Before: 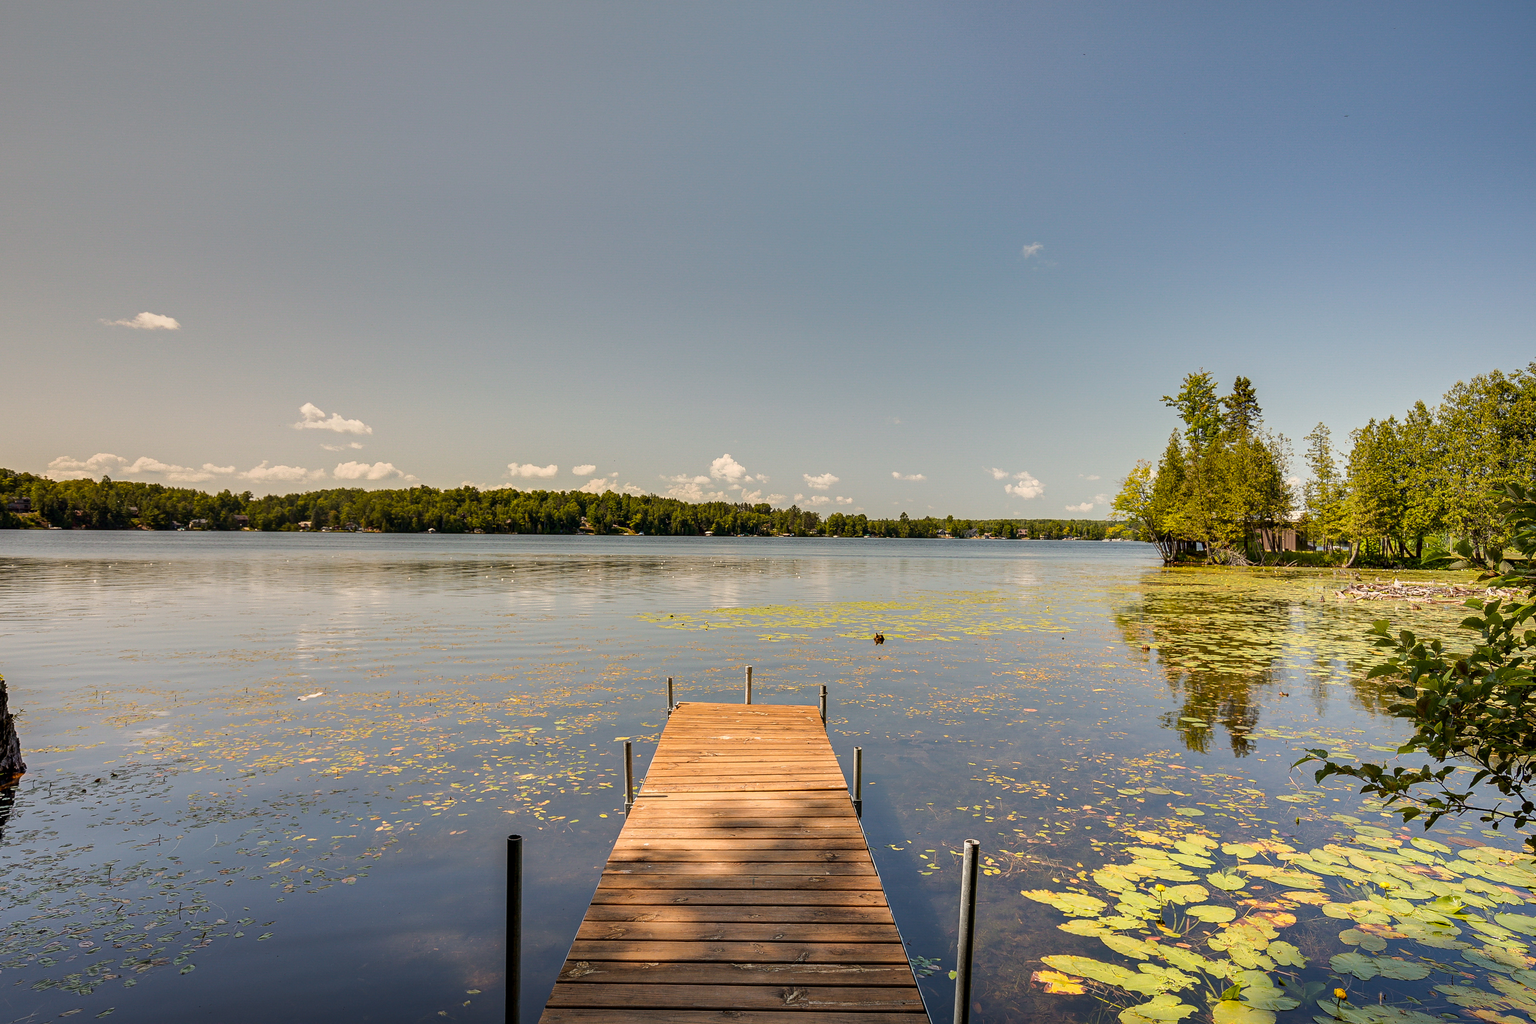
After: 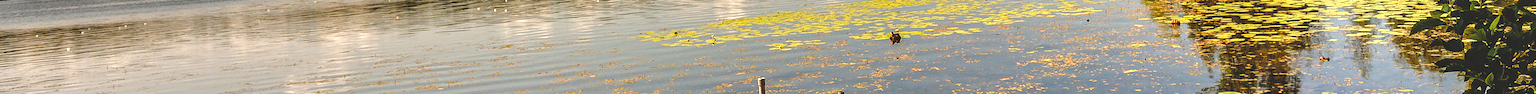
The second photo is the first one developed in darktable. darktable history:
local contrast: on, module defaults
base curve: curves: ch0 [(0, 0.02) (0.083, 0.036) (1, 1)], preserve colors none
crop and rotate: top 59.084%, bottom 30.916%
exposure: black level correction 0.001, exposure 0.5 EV, compensate exposure bias true, compensate highlight preservation false
grain: coarseness 0.09 ISO, strength 10%
rotate and perspective: rotation -5°, crop left 0.05, crop right 0.952, crop top 0.11, crop bottom 0.89
